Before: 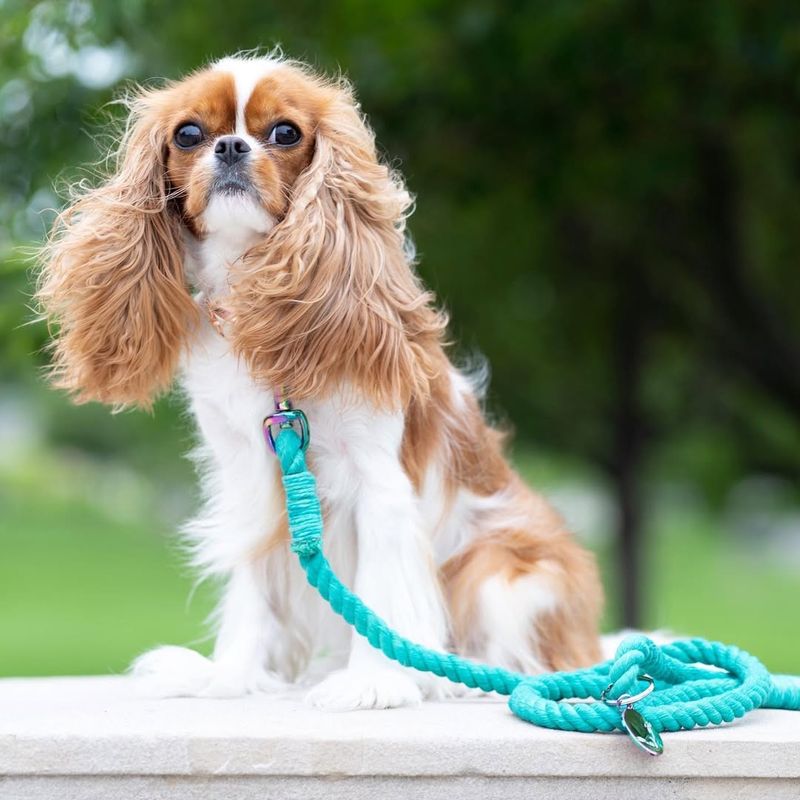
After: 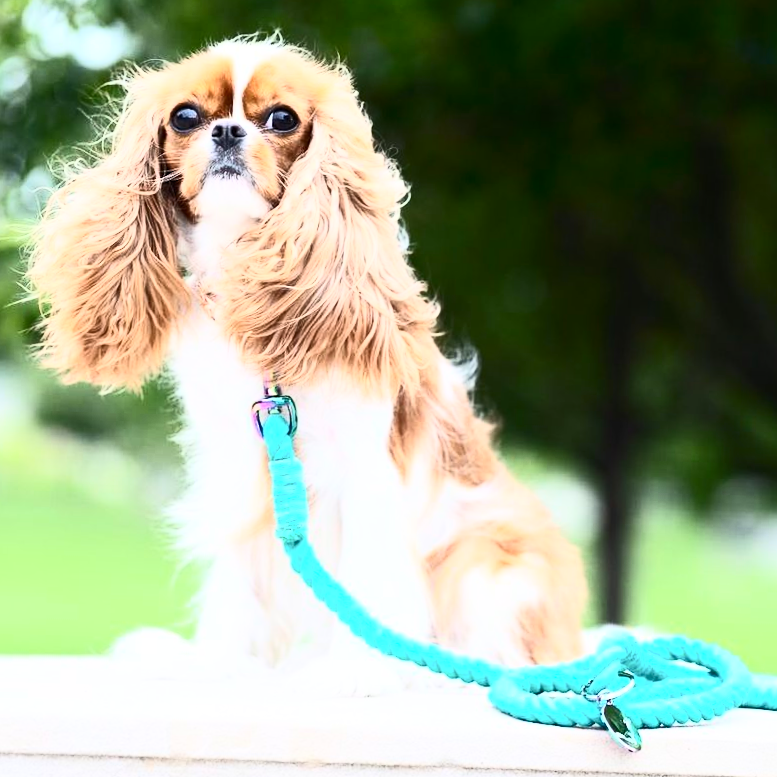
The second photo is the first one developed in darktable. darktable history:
contrast brightness saturation: contrast 0.62, brightness 0.34, saturation 0.14
crop and rotate: angle -1.69°
